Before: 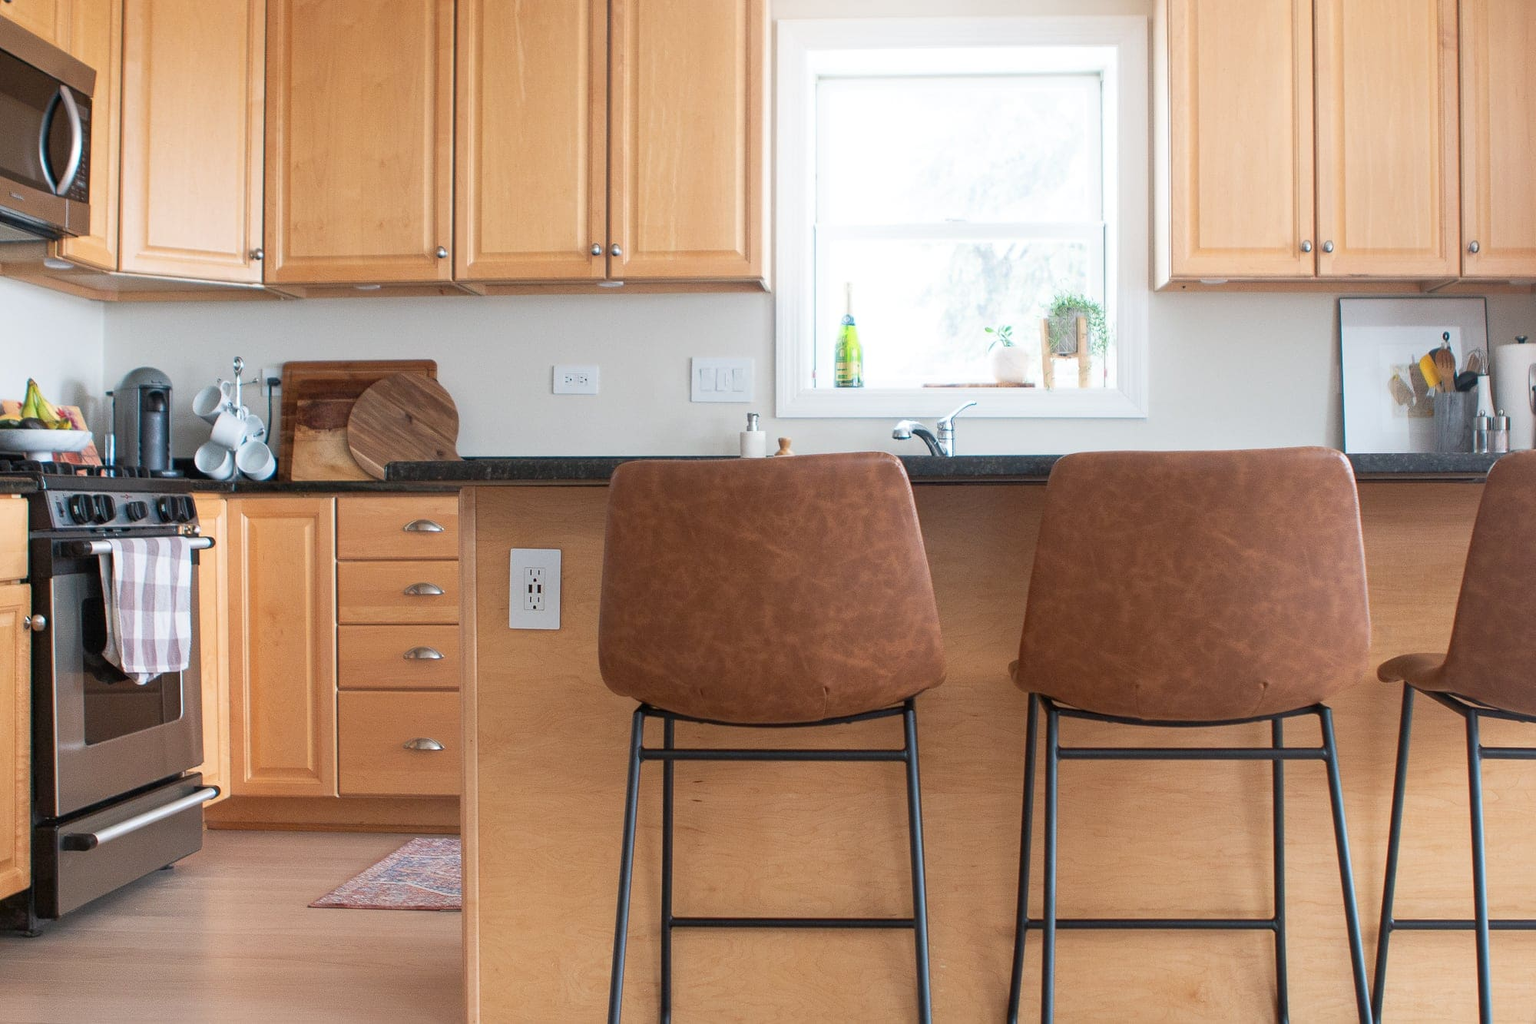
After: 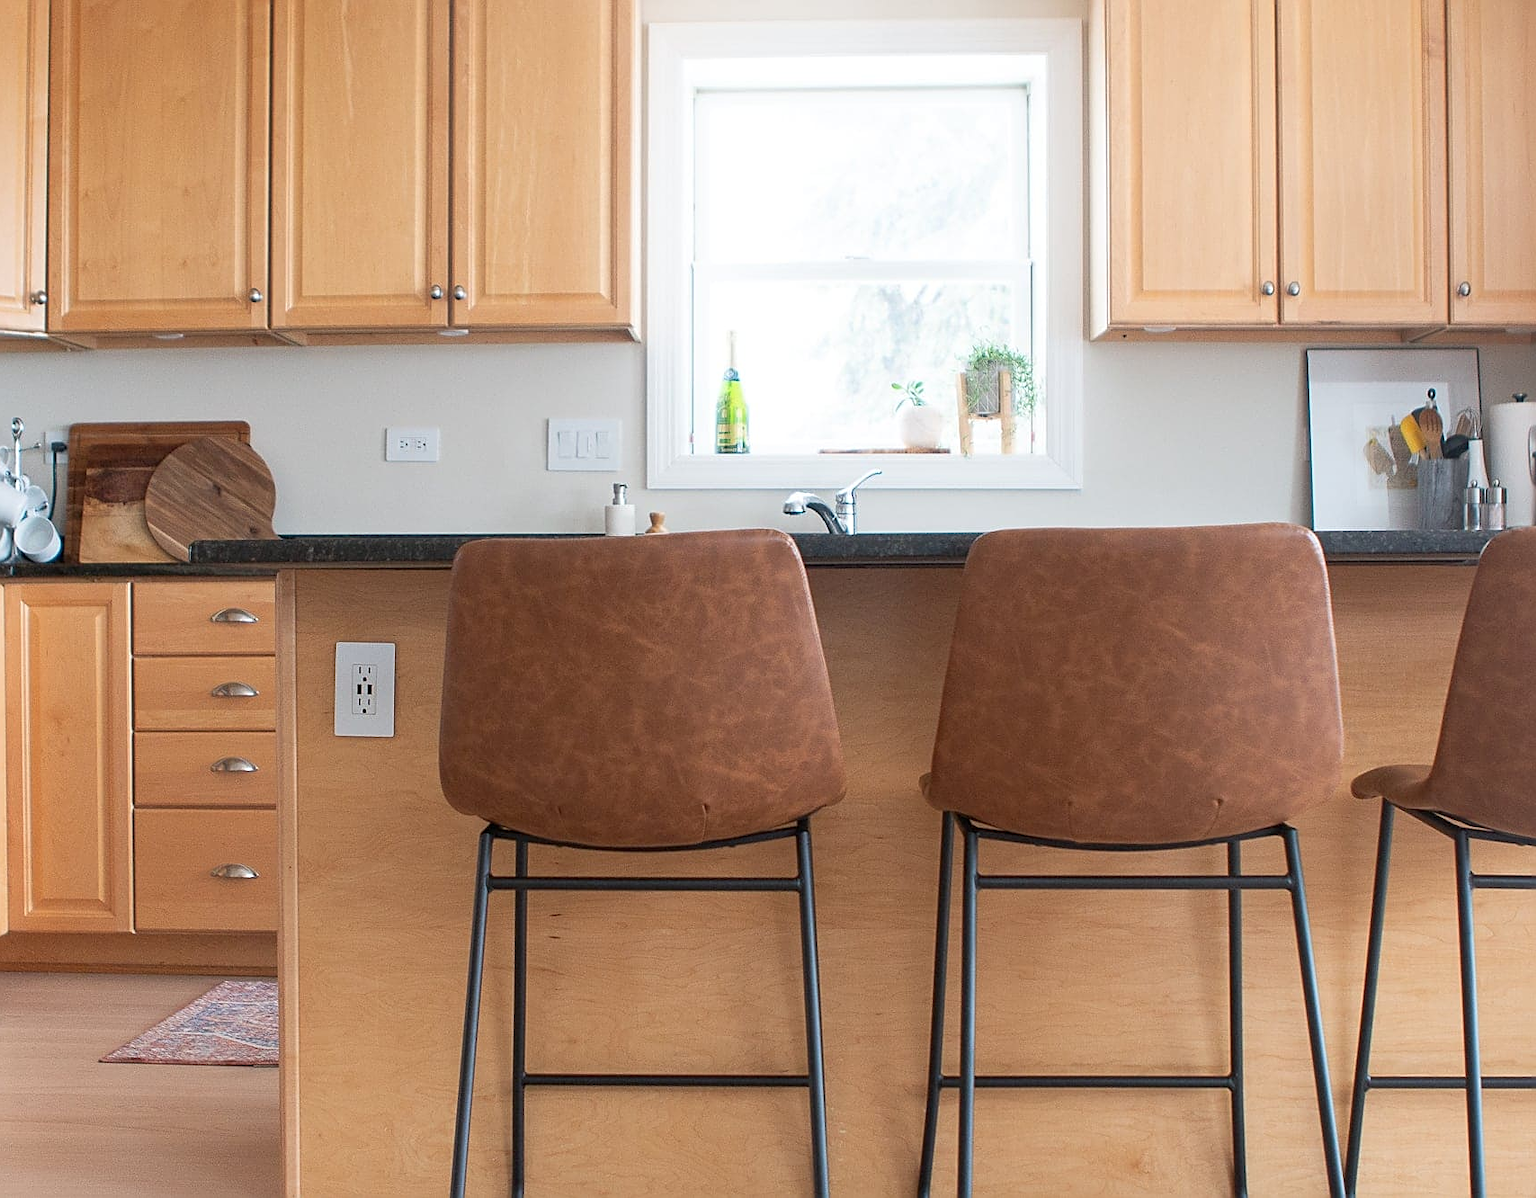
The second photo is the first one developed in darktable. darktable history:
sharpen: on, module defaults
crop and rotate: left 14.584%
